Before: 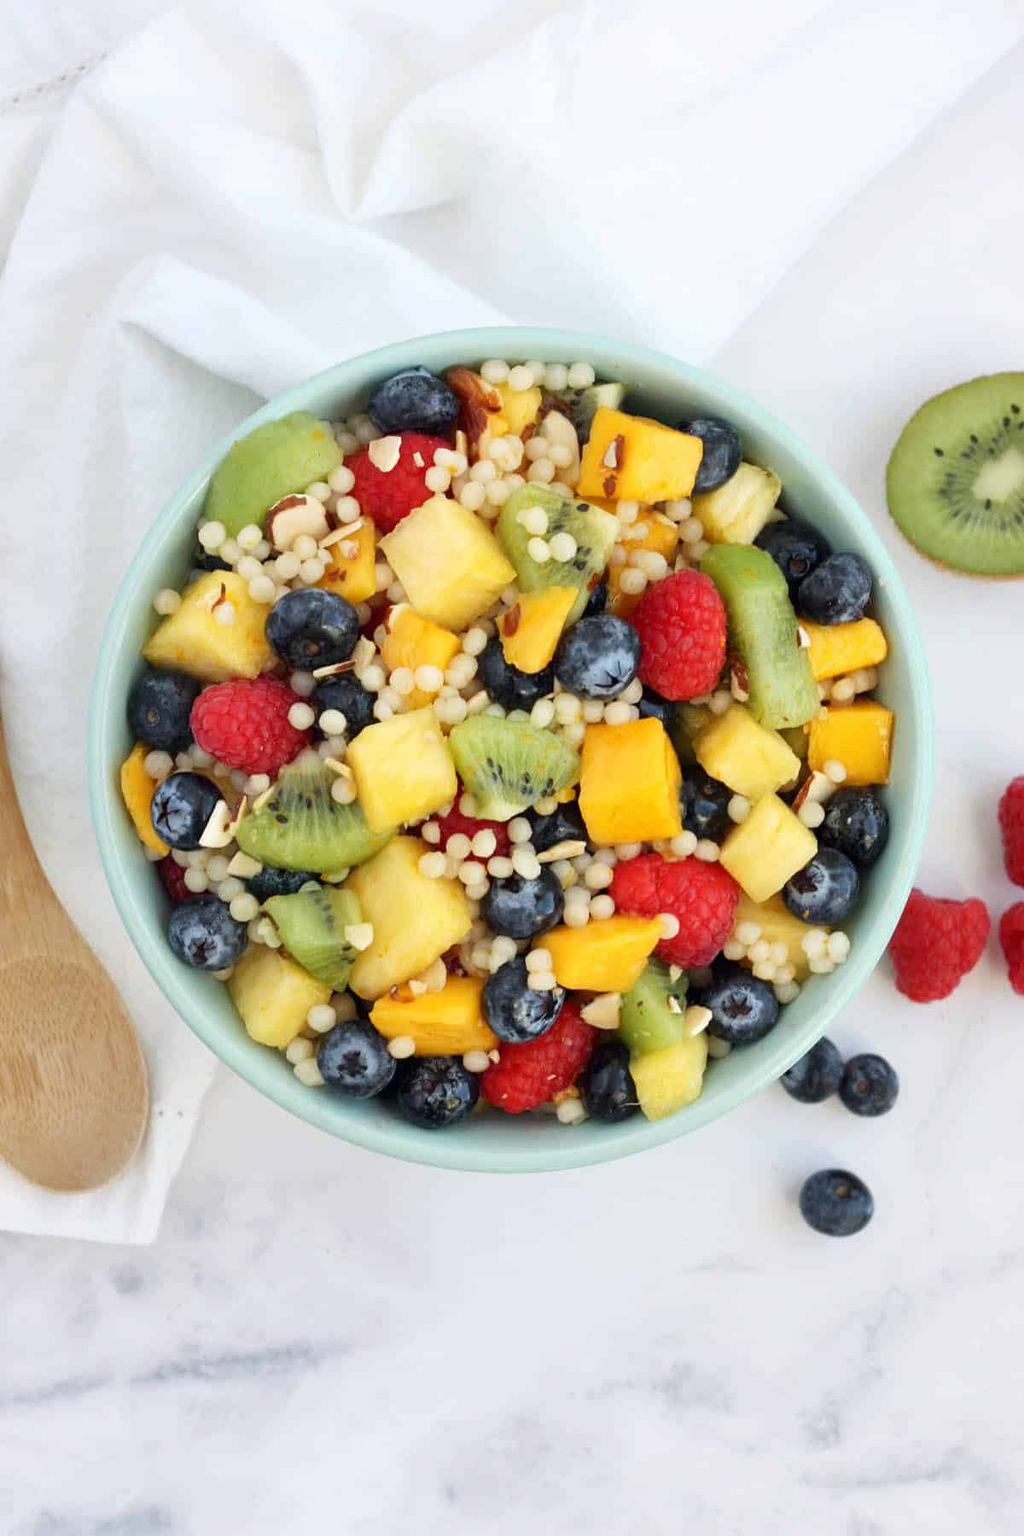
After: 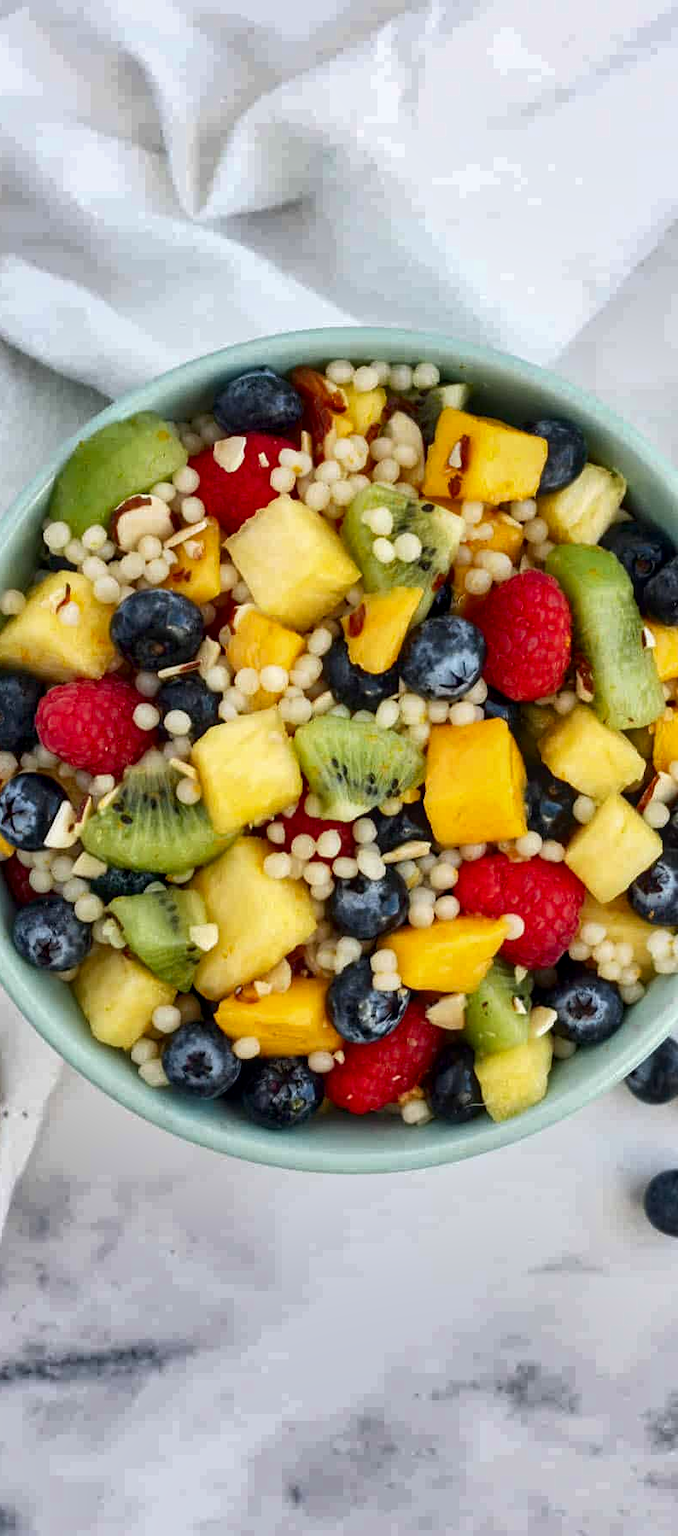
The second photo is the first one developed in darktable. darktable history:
shadows and highlights: radius 109.09, shadows 45.24, highlights -66.99, low approximation 0.01, soften with gaussian
contrast brightness saturation: contrast 0.069, brightness -0.131, saturation 0.051
crop and rotate: left 15.209%, right 18.46%
local contrast: on, module defaults
